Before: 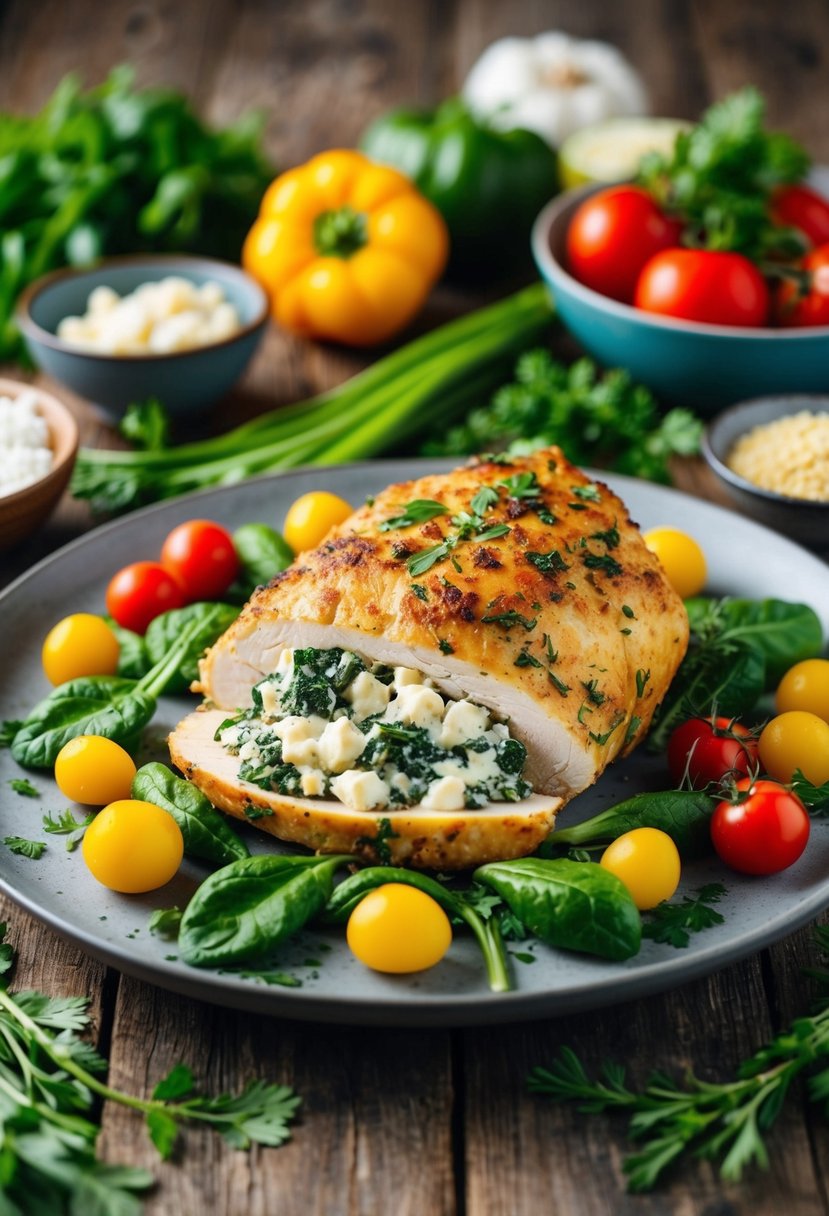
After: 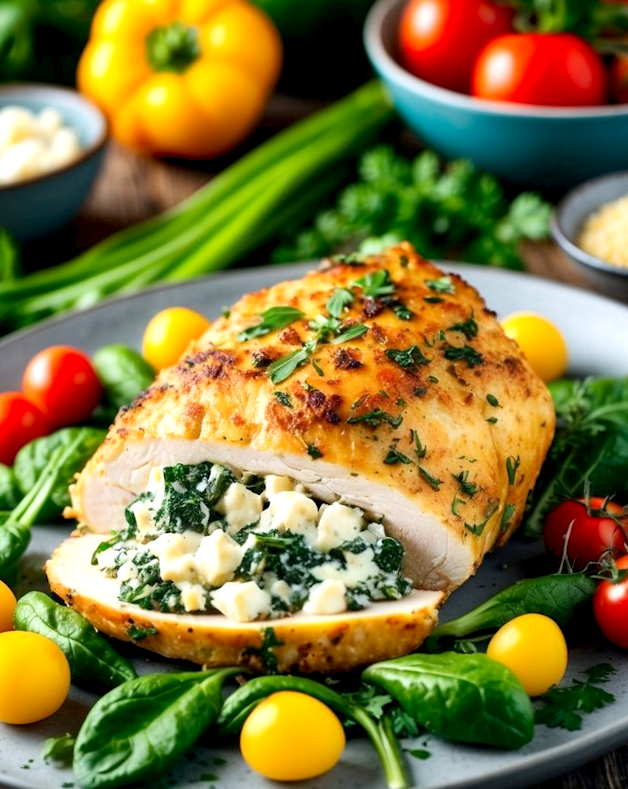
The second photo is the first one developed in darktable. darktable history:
crop: left 16.768%, top 8.653%, right 8.362%, bottom 12.485%
levels: mode automatic, black 0.023%, white 99.97%, levels [0.062, 0.494, 0.925]
rotate and perspective: rotation -5°, crop left 0.05, crop right 0.952, crop top 0.11, crop bottom 0.89
exposure: black level correction 0.005, exposure 0.417 EV, compensate highlight preservation false
